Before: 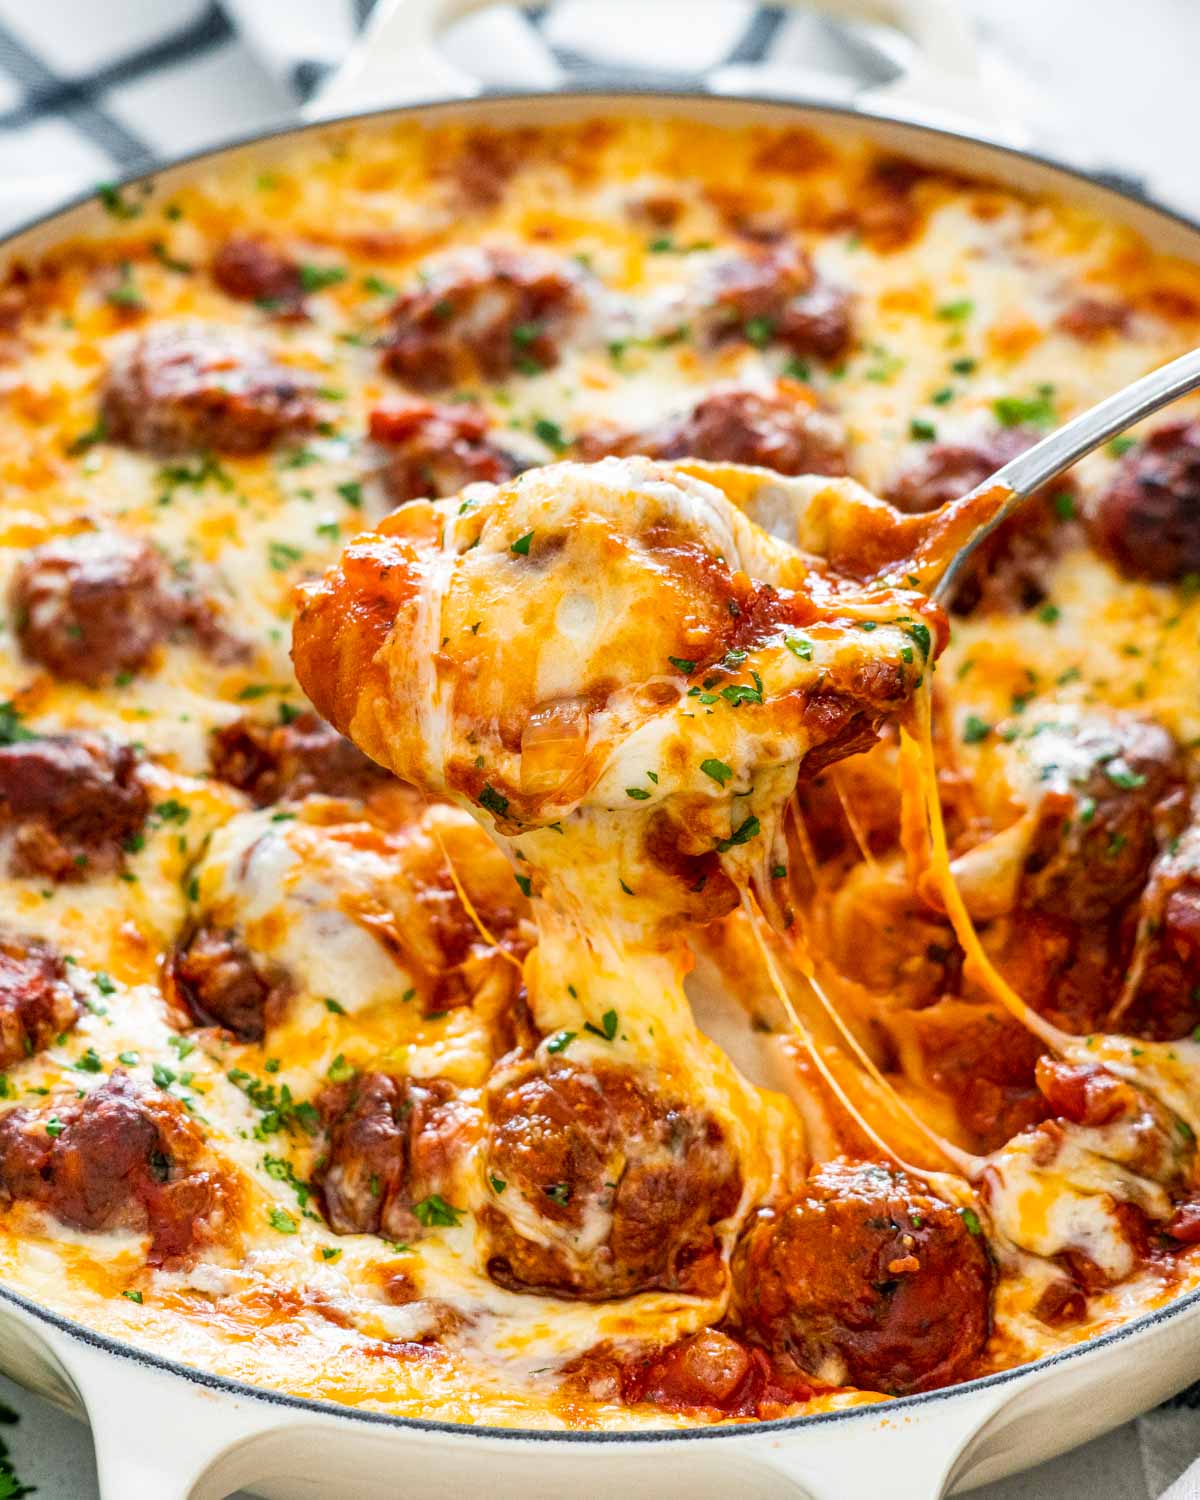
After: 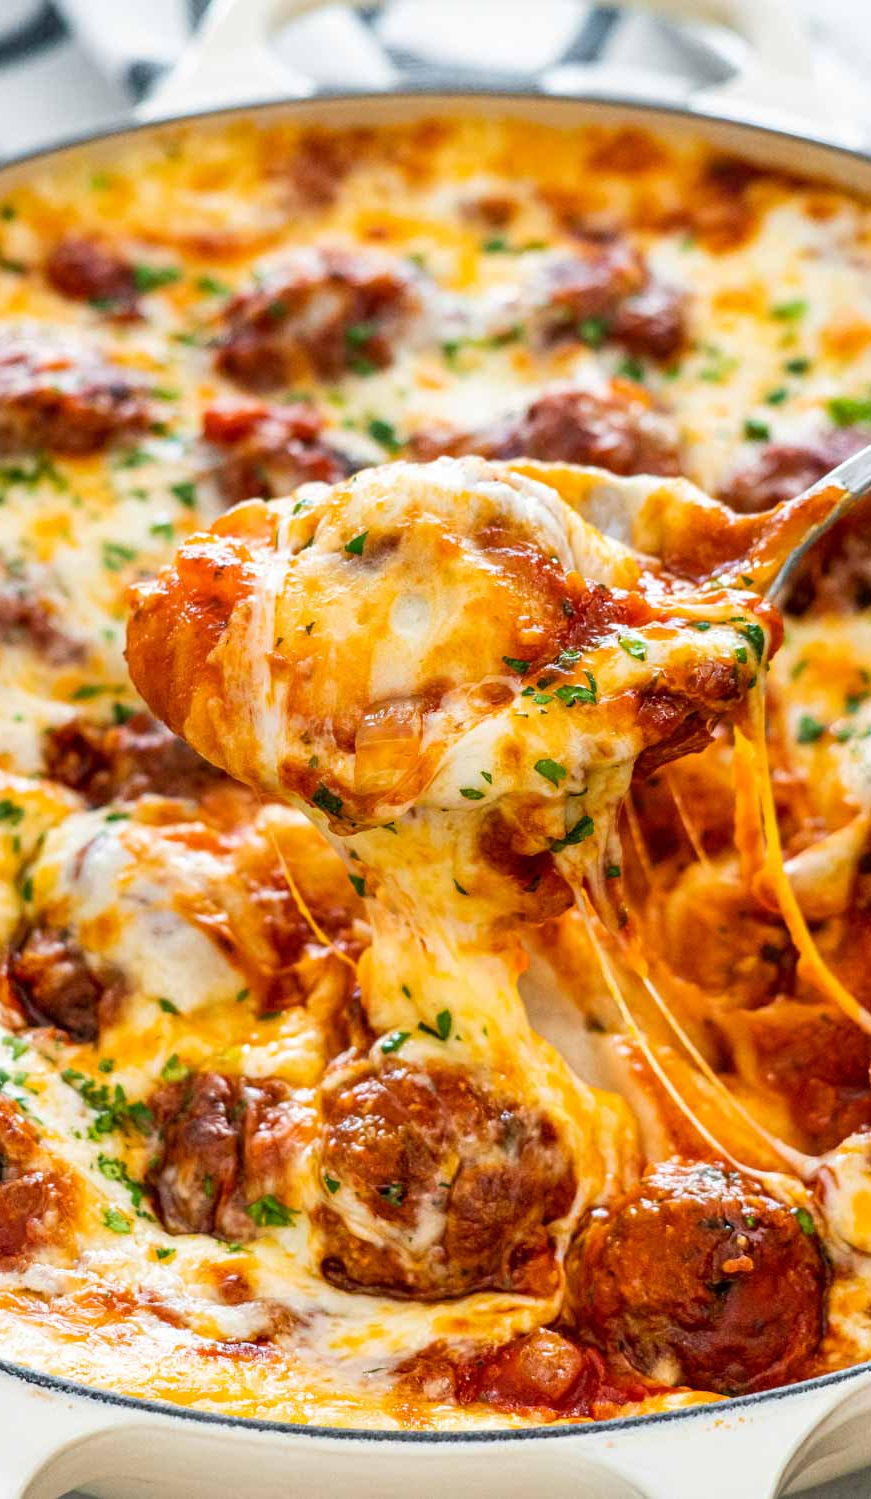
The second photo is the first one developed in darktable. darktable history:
crop: left 13.869%, right 13.511%
